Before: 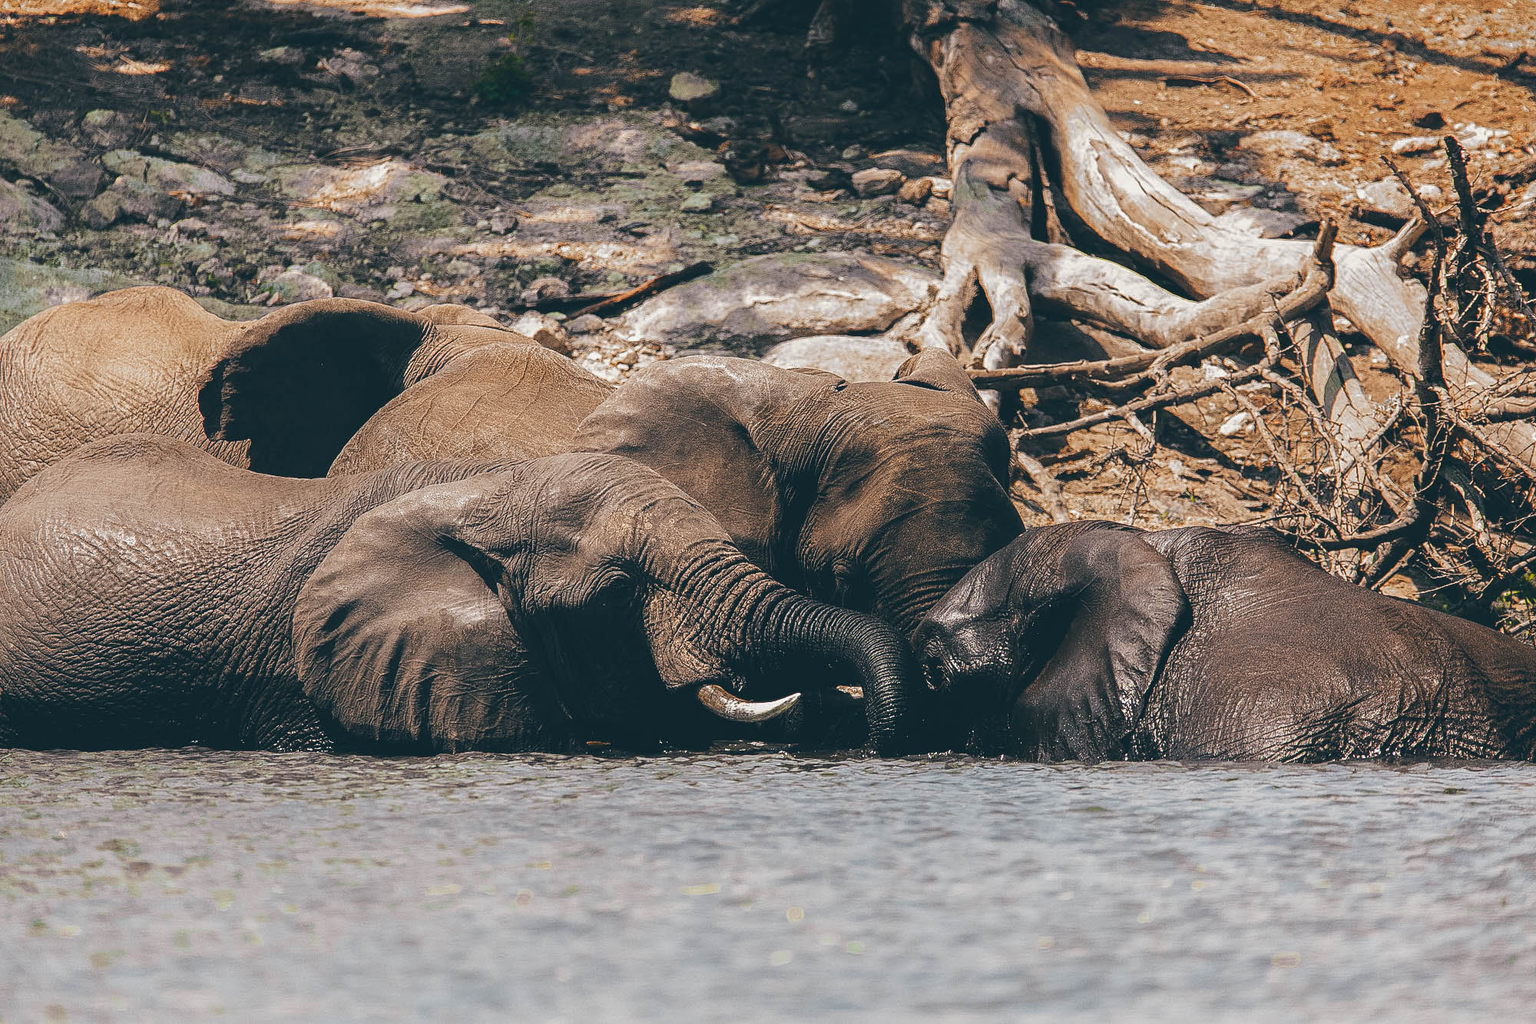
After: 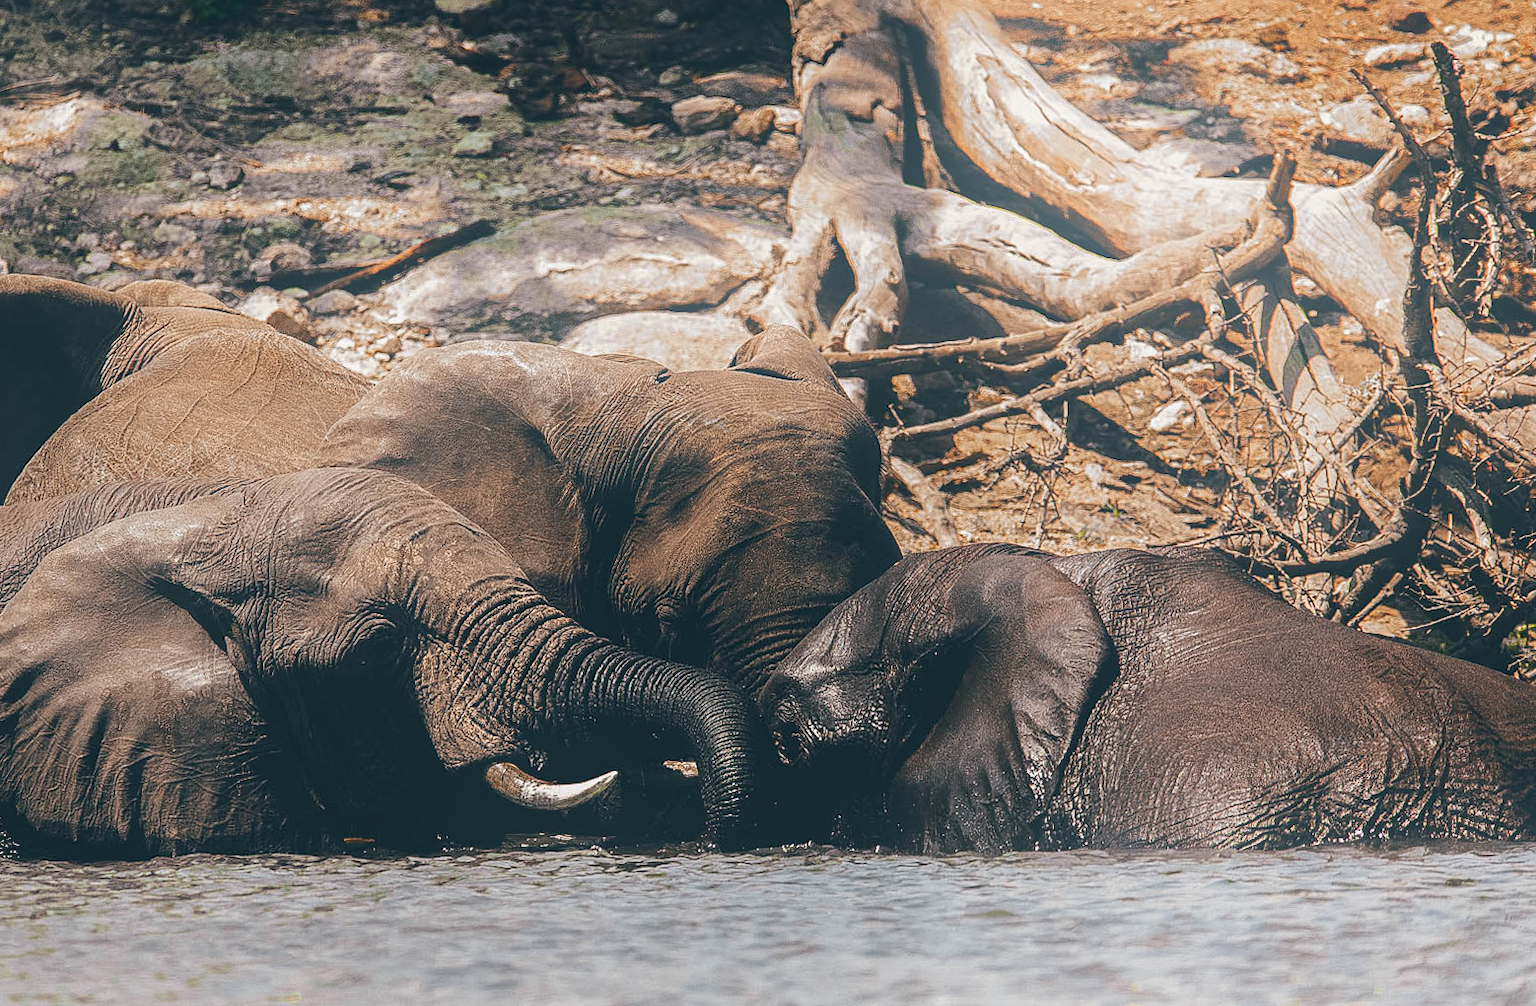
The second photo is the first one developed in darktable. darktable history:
rotate and perspective: rotation -1°, crop left 0.011, crop right 0.989, crop top 0.025, crop bottom 0.975
crop and rotate: left 20.74%, top 7.912%, right 0.375%, bottom 13.378%
bloom: on, module defaults
